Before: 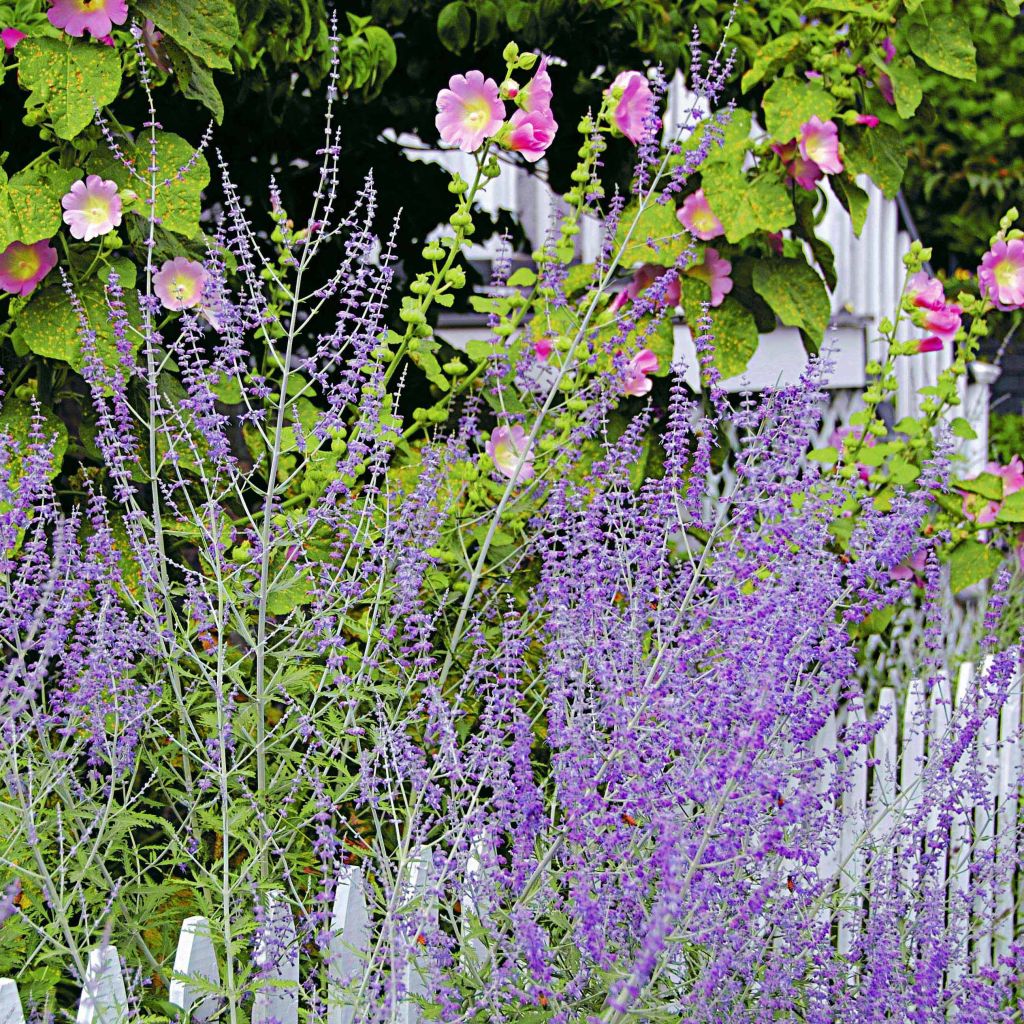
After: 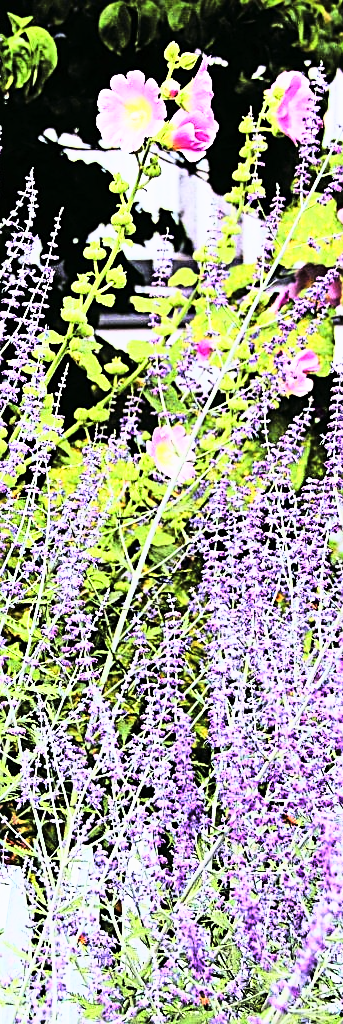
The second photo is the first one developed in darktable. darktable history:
crop: left 33.158%, right 33.338%
sharpen: on, module defaults
base curve: curves: ch0 [(0, 0) (0.088, 0.125) (0.176, 0.251) (0.354, 0.501) (0.613, 0.749) (1, 0.877)], preserve colors none
tone curve: curves: ch0 [(0, 0) (0.003, 0.001) (0.011, 0.005) (0.025, 0.01) (0.044, 0.016) (0.069, 0.019) (0.1, 0.024) (0.136, 0.03) (0.177, 0.045) (0.224, 0.071) (0.277, 0.122) (0.335, 0.202) (0.399, 0.326) (0.468, 0.471) (0.543, 0.638) (0.623, 0.798) (0.709, 0.913) (0.801, 0.97) (0.898, 0.983) (1, 1)], color space Lab, linked channels, preserve colors none
contrast brightness saturation: saturation -0.067
